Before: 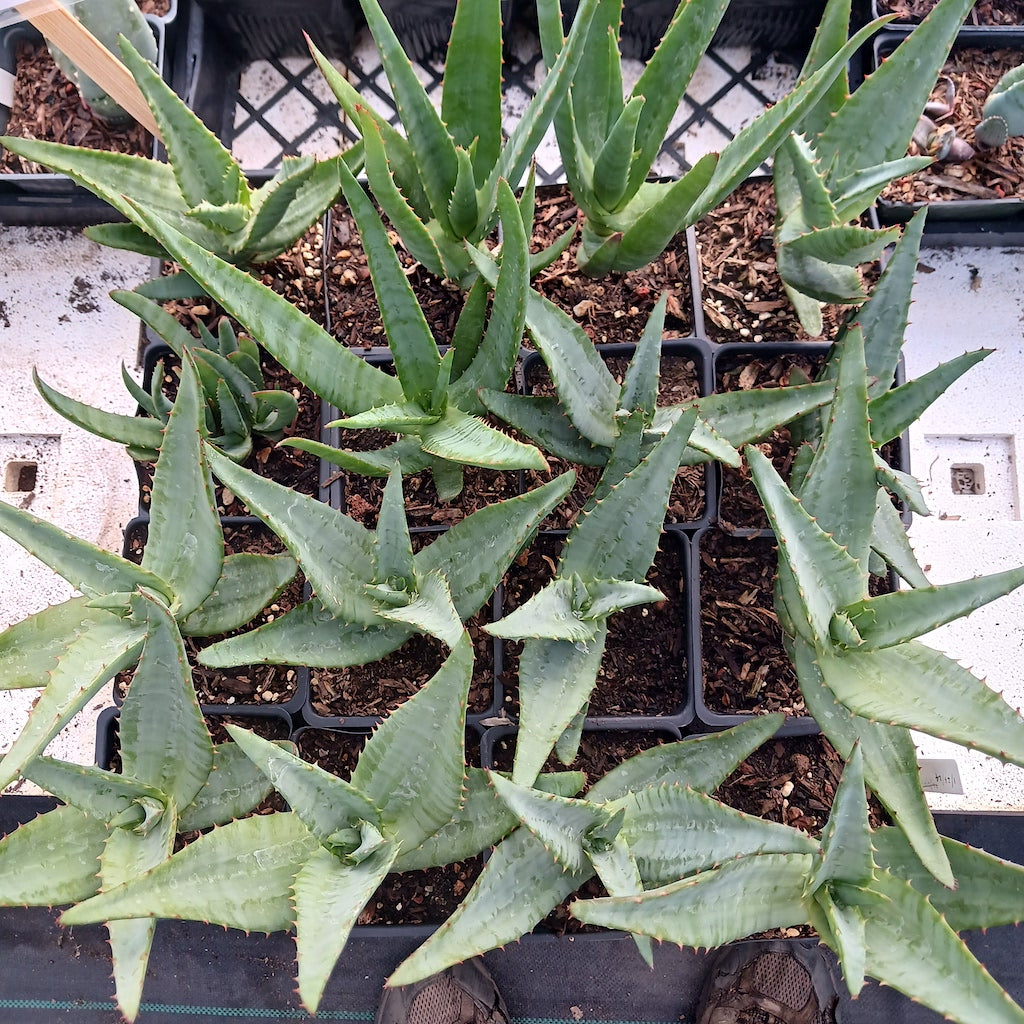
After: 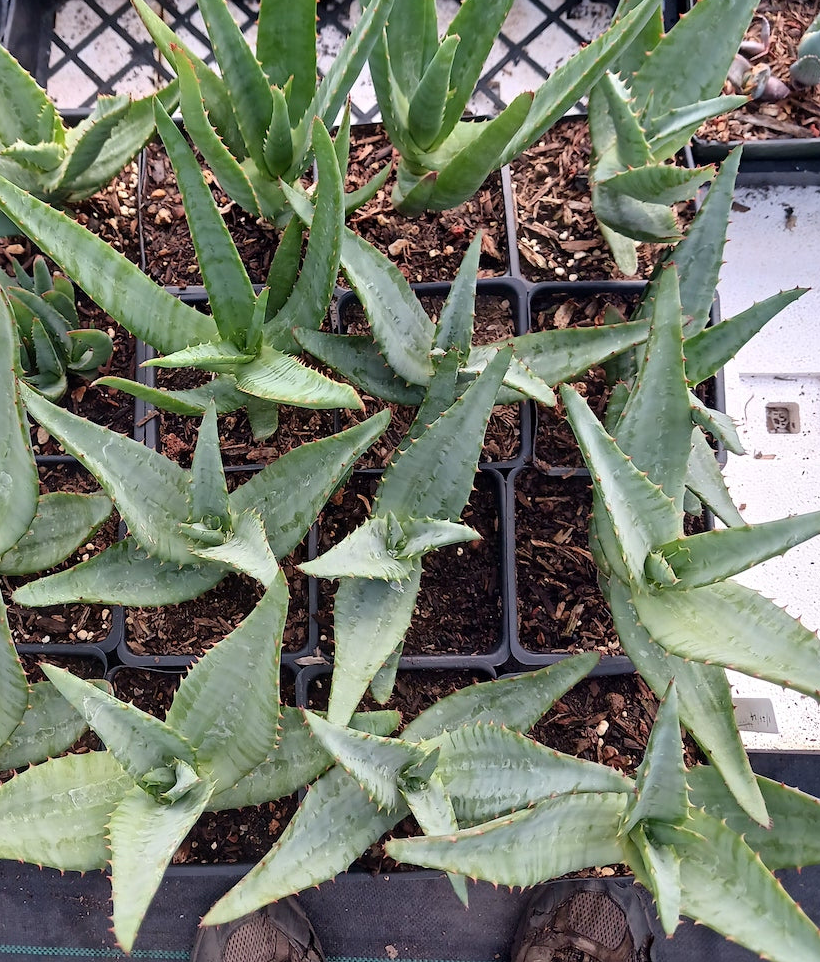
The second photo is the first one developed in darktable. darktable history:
crop and rotate: left 18.074%, top 5.973%, right 1.754%
